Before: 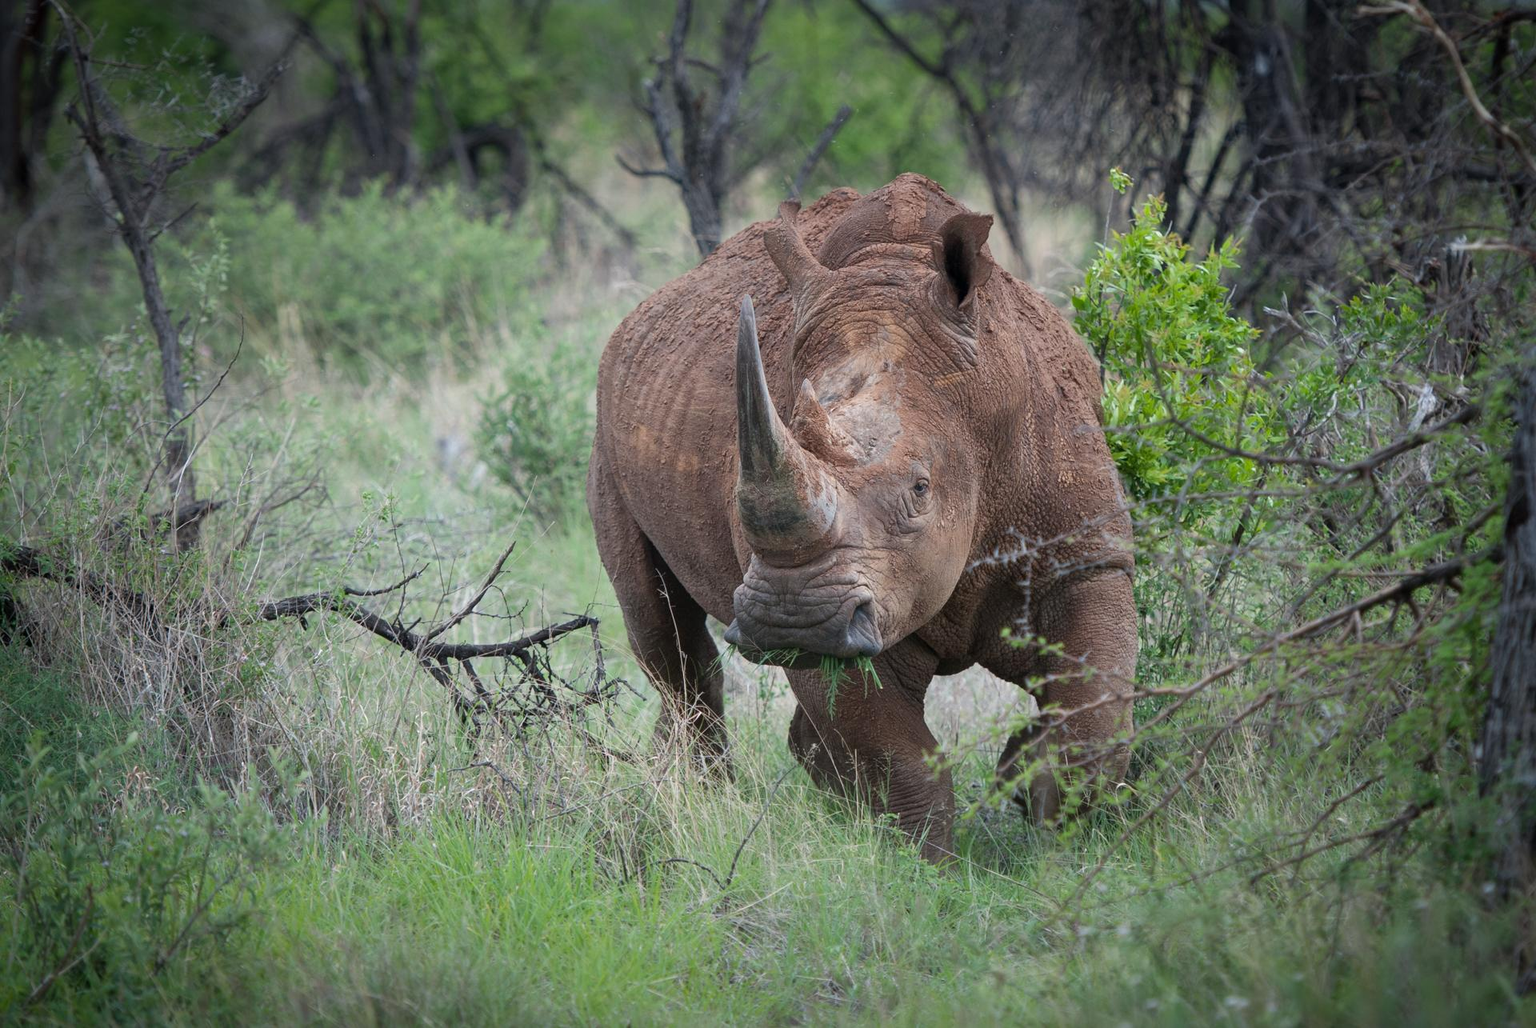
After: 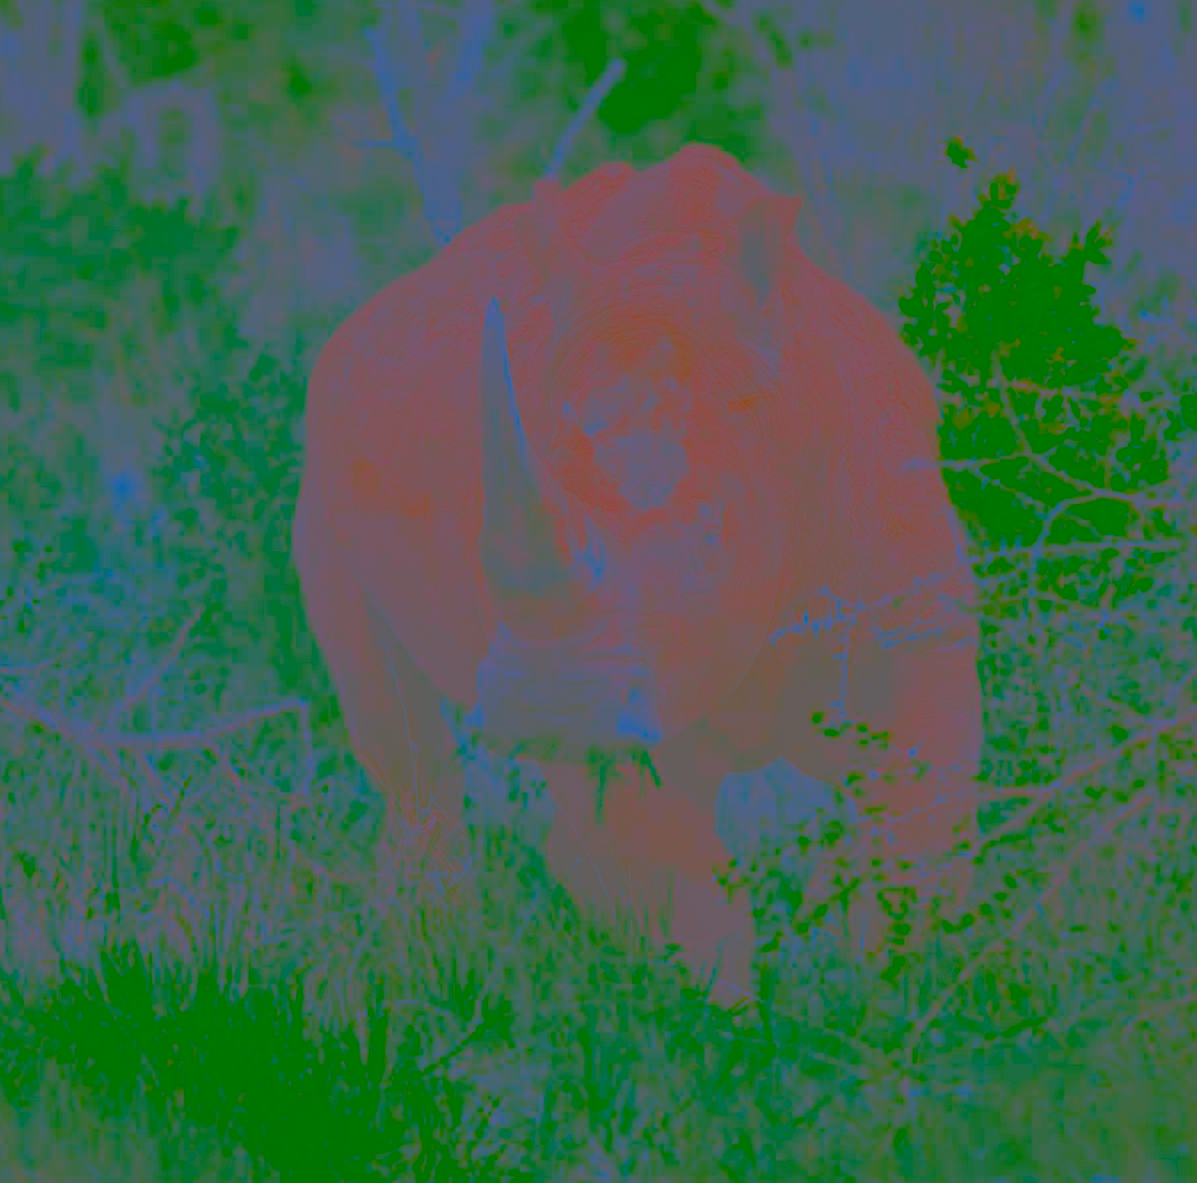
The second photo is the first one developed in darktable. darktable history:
exposure: black level correction 0, exposure 1.2 EV, compensate highlight preservation false
crop and rotate: left 22.918%, top 5.629%, right 14.711%, bottom 2.247%
sharpen: on, module defaults
white balance: red 0.954, blue 1.079
local contrast: detail 130%
contrast brightness saturation: contrast -0.99, brightness -0.17, saturation 0.75
levels: levels [0.073, 0.497, 0.972]
